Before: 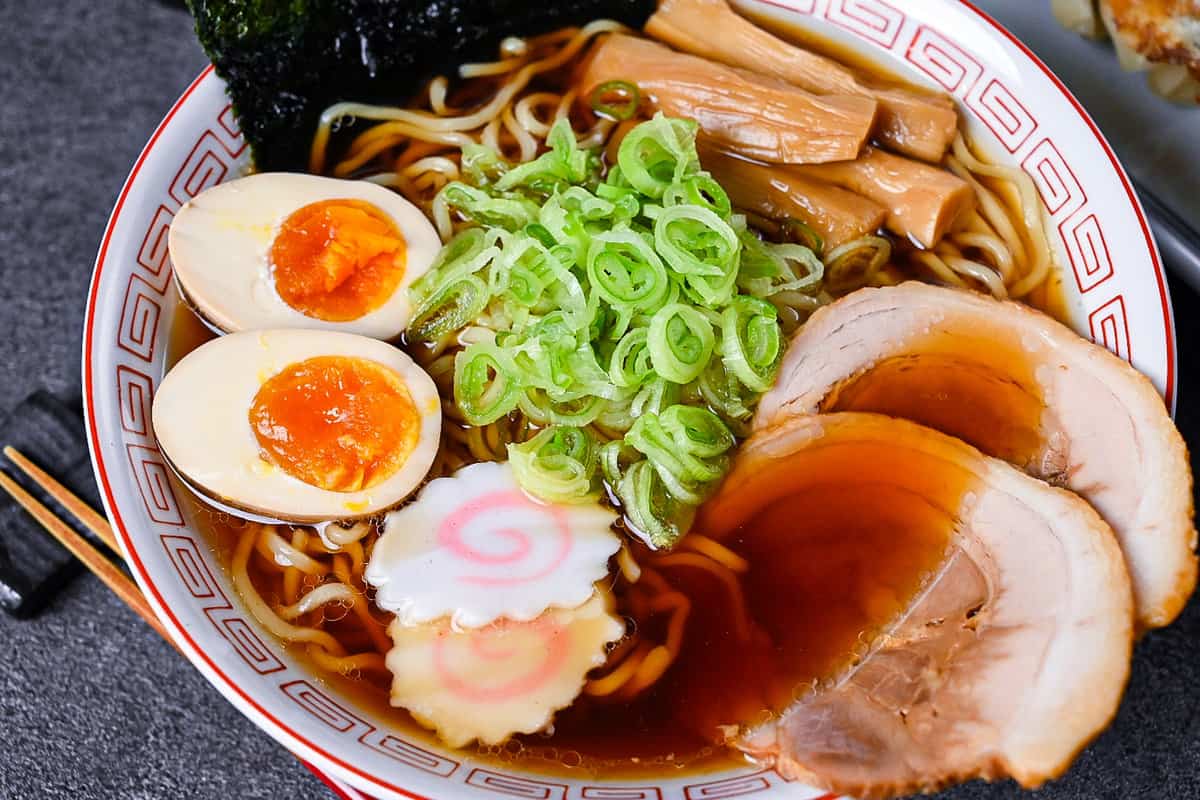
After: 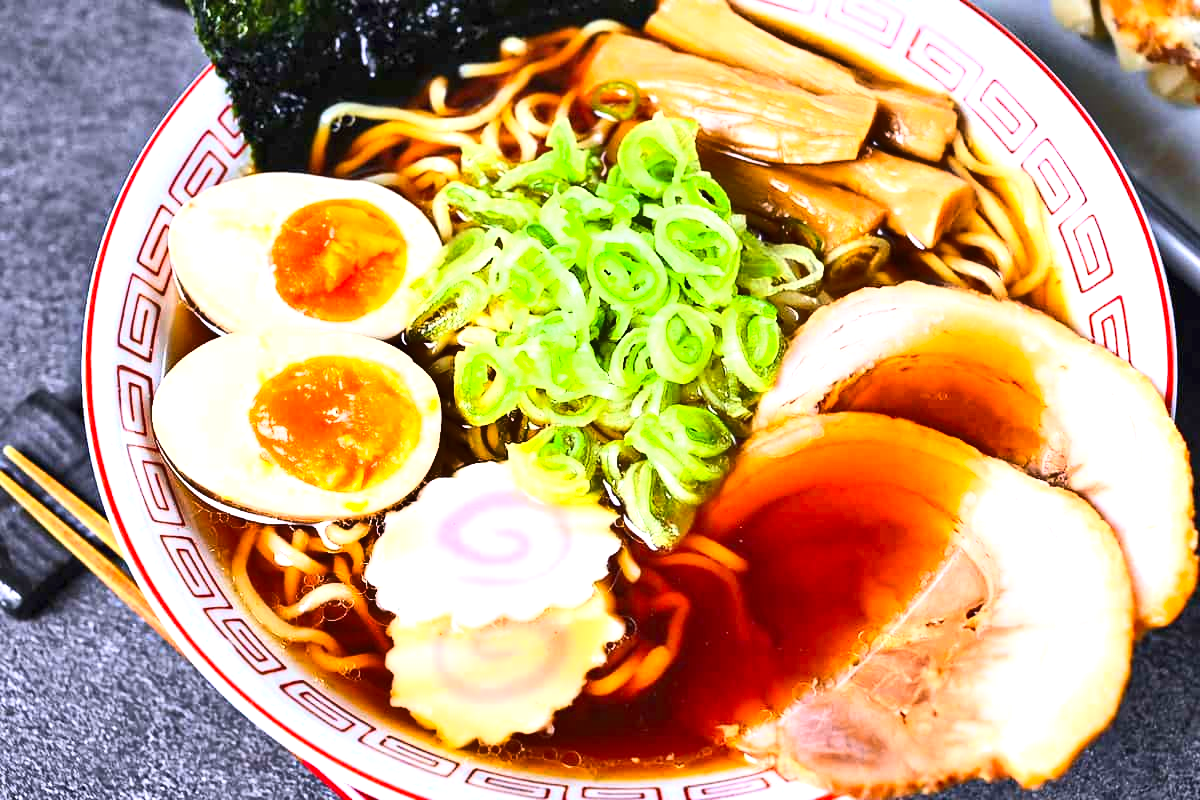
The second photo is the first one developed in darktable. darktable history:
shadows and highlights: highlights color adjustment 0%, soften with gaussian
white balance: red 1.004, blue 1.024
contrast brightness saturation: contrast 0.2, brightness 0.16, saturation 0.22
exposure: black level correction 0, exposure 1.2 EV, compensate exposure bias true, compensate highlight preservation false
